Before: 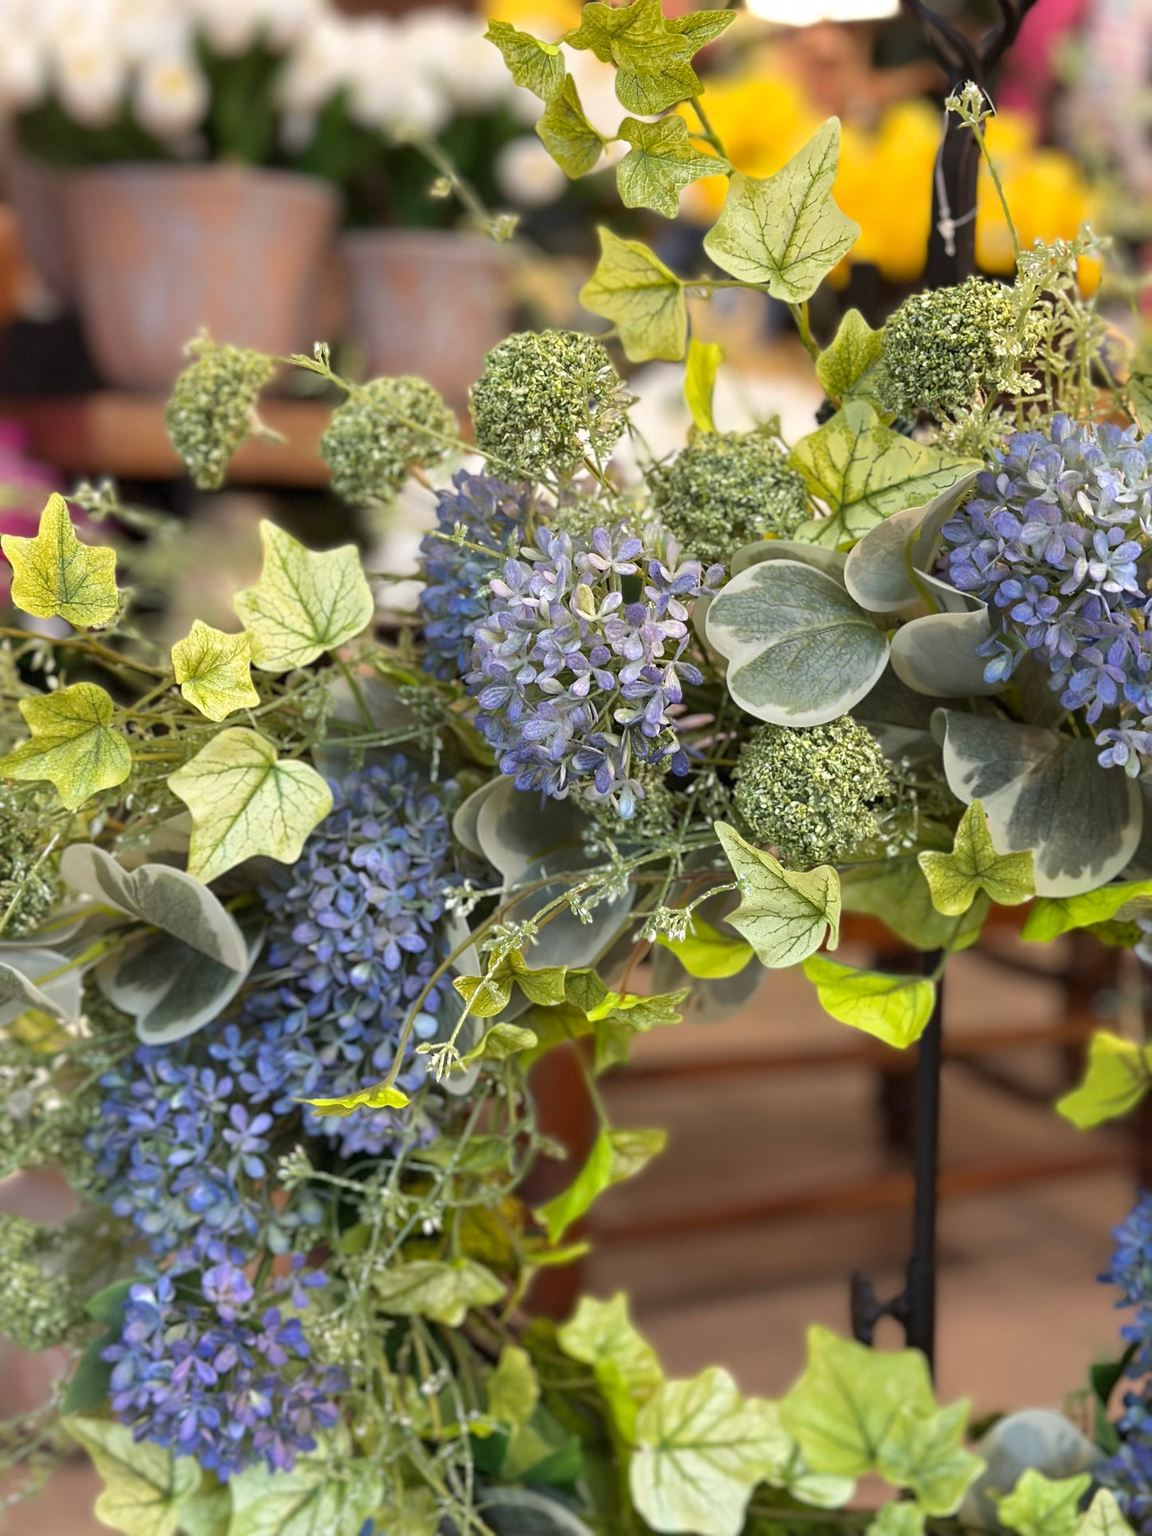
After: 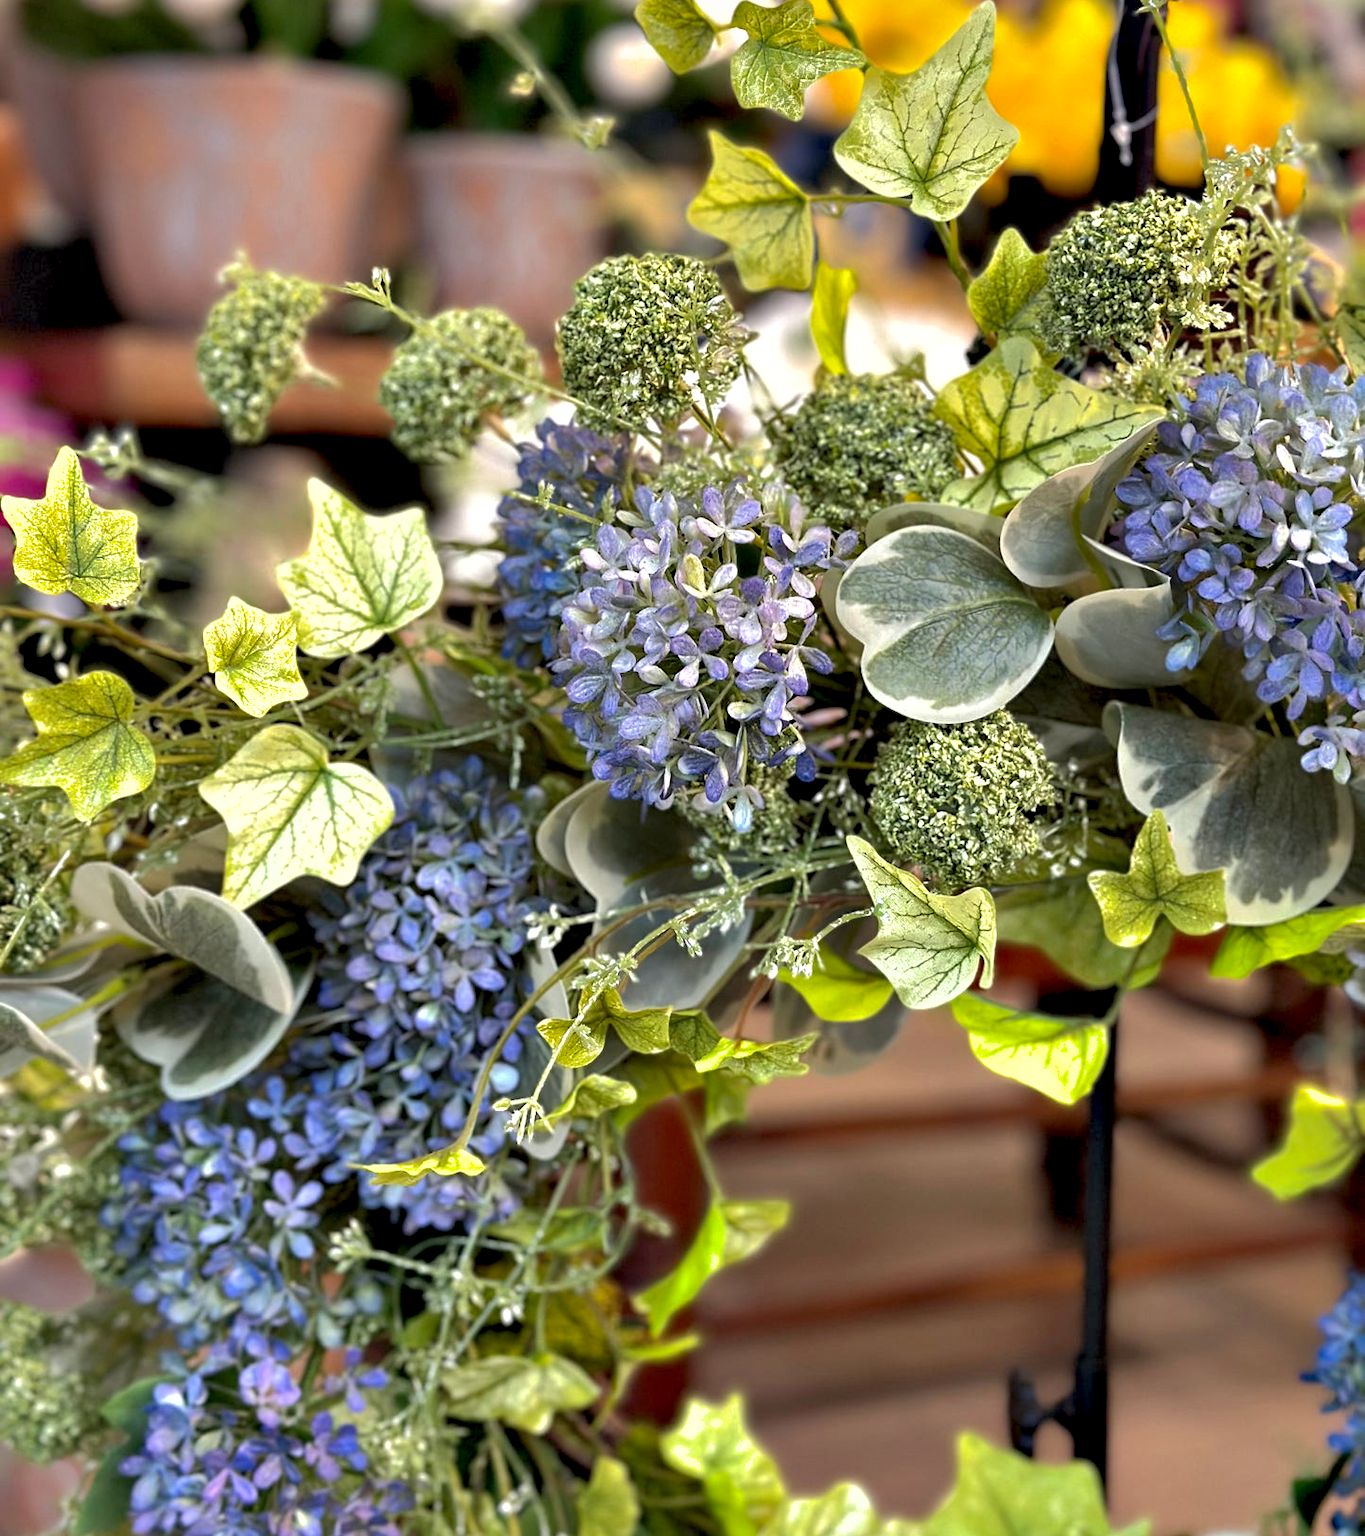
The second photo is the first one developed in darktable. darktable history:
crop: top 7.581%, bottom 8.025%
contrast equalizer: y [[0.6 ×6], [0.55 ×6], [0 ×6], [0 ×6], [0 ×6]]
shadows and highlights: on, module defaults
